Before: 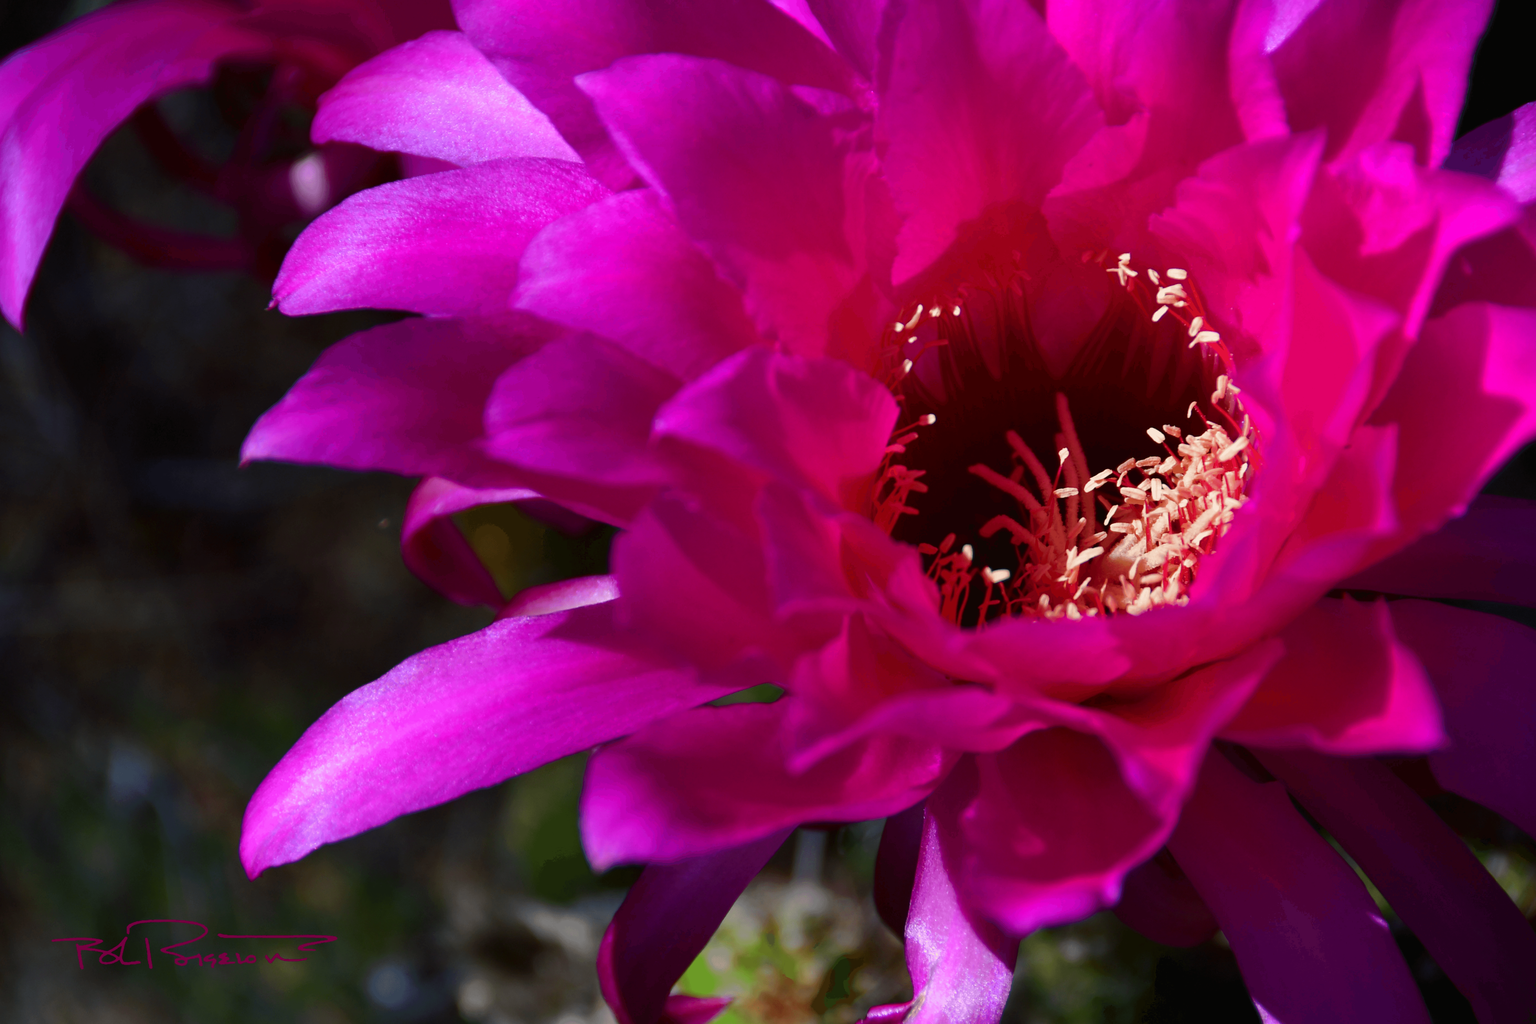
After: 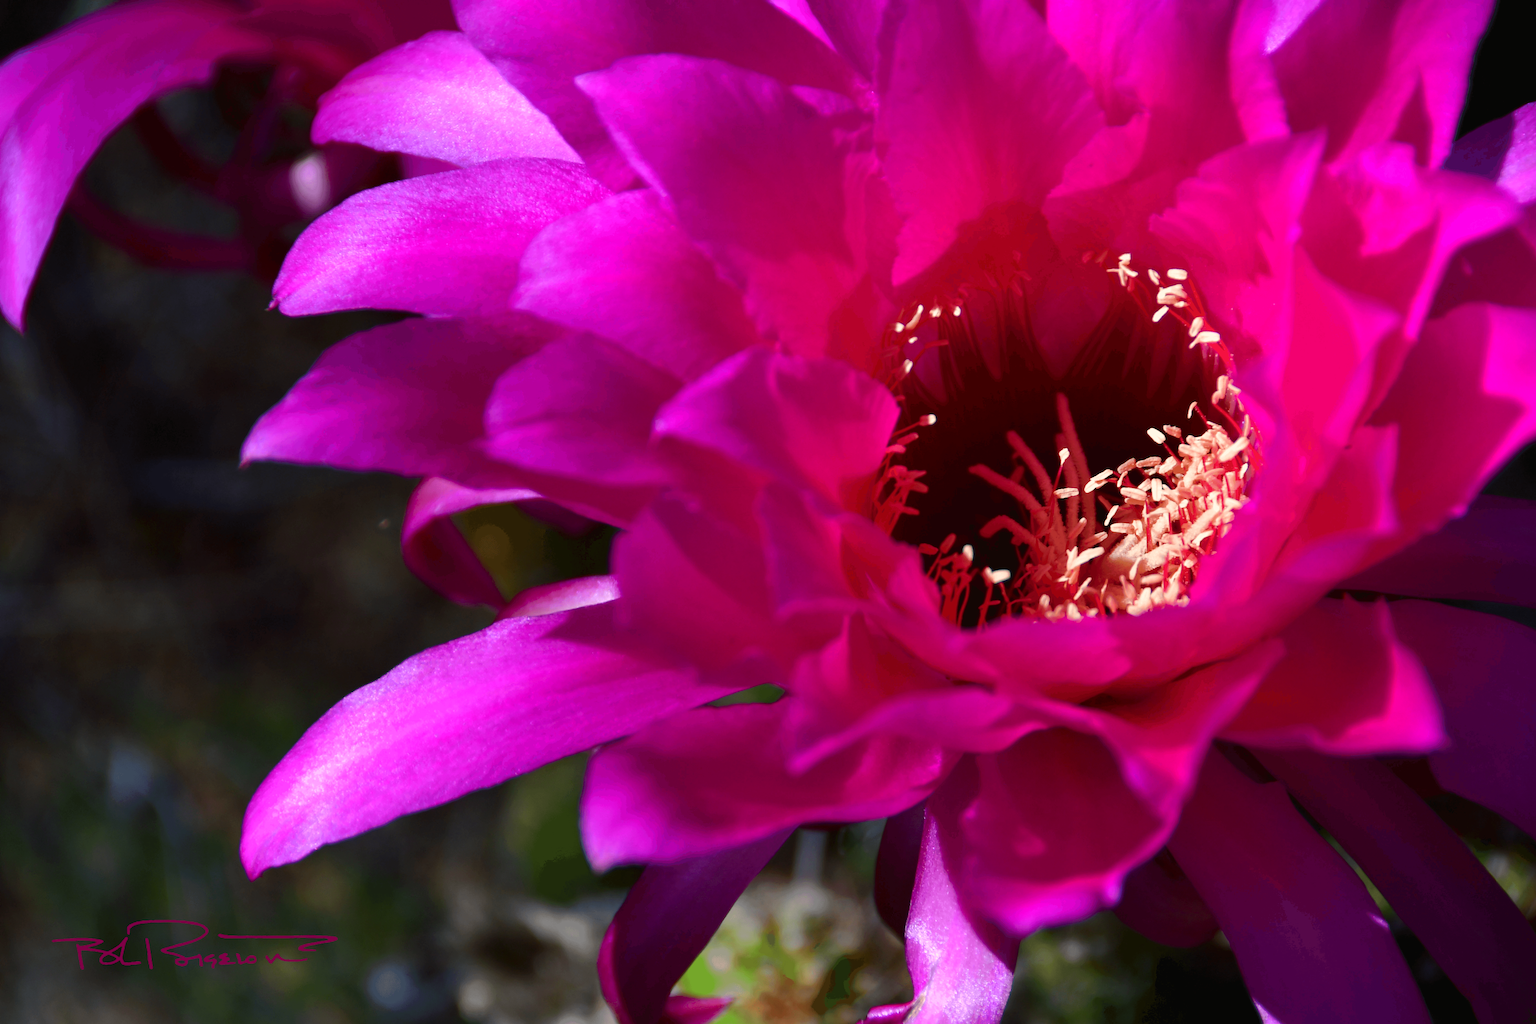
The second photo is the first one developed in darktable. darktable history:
exposure: exposure 0.253 EV, compensate highlight preservation false
